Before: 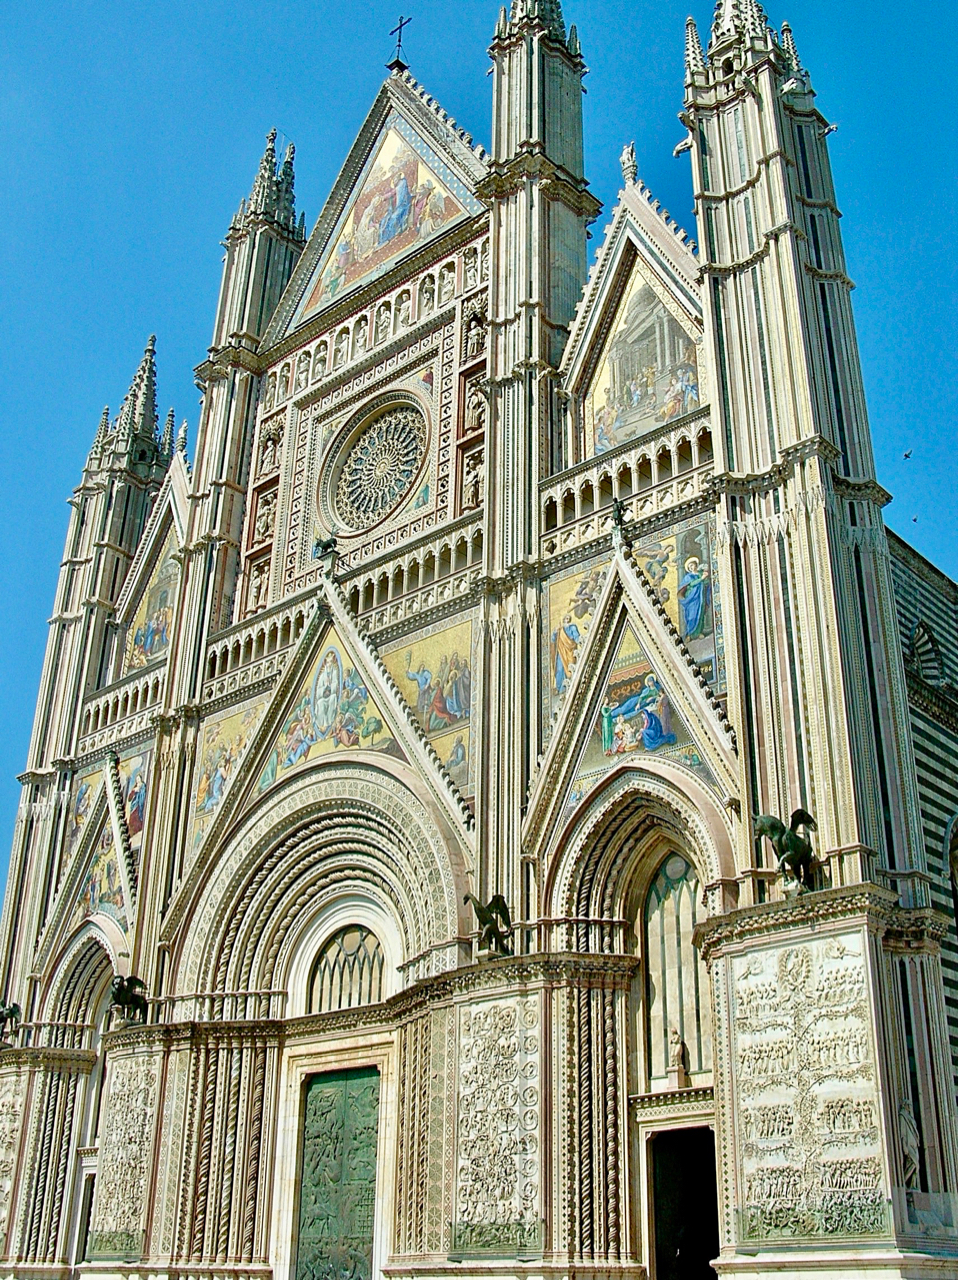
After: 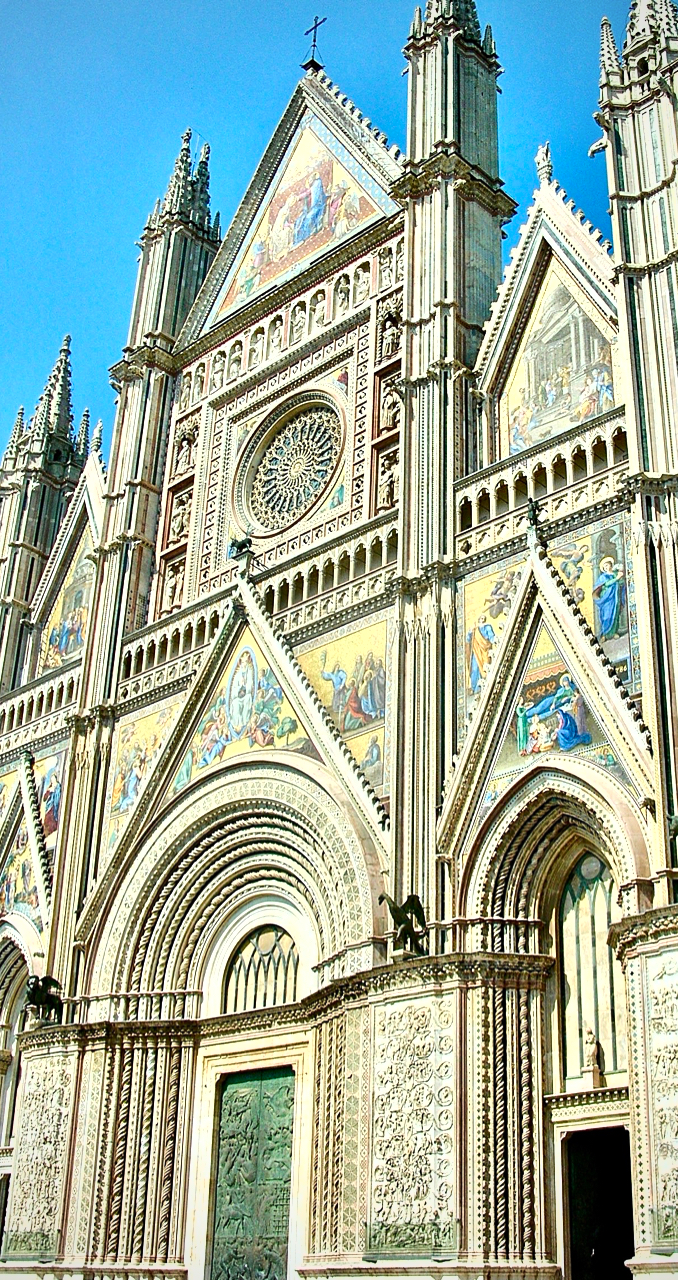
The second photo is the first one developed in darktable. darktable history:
vignetting: brightness -0.429, saturation -0.197
tone equalizer: -8 EV 0 EV, -7 EV -0.002 EV, -6 EV 0.003 EV, -5 EV -0.06 EV, -4 EV -0.136 EV, -3 EV -0.138 EV, -2 EV 0.261 EV, -1 EV 0.719 EV, +0 EV 0.508 EV
crop and rotate: left 8.946%, right 20.264%
shadows and highlights: radius 127.37, shadows 30.45, highlights -30.53, highlights color adjustment 0.897%, low approximation 0.01, soften with gaussian
